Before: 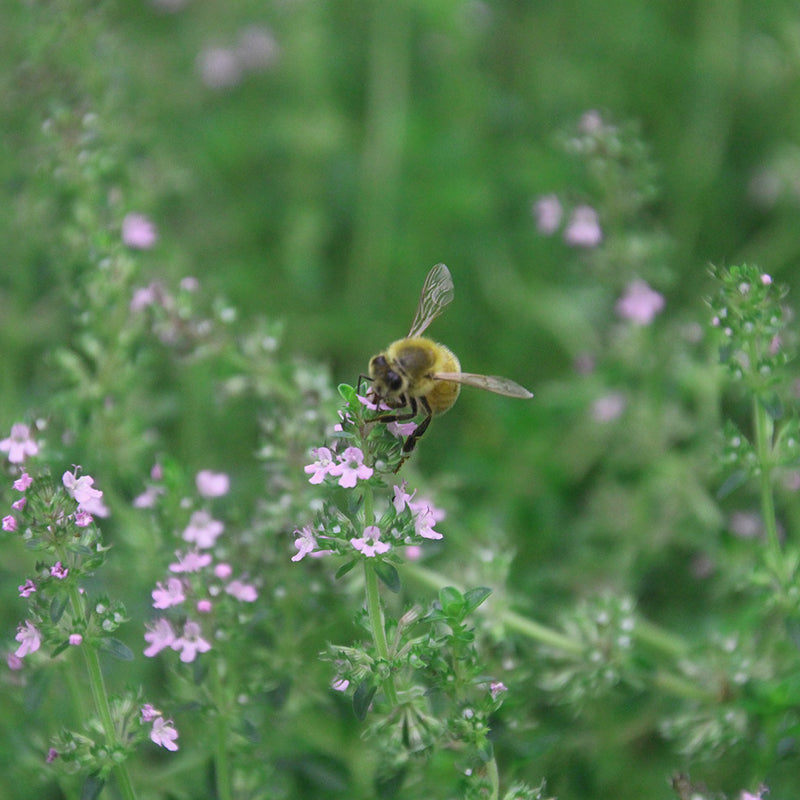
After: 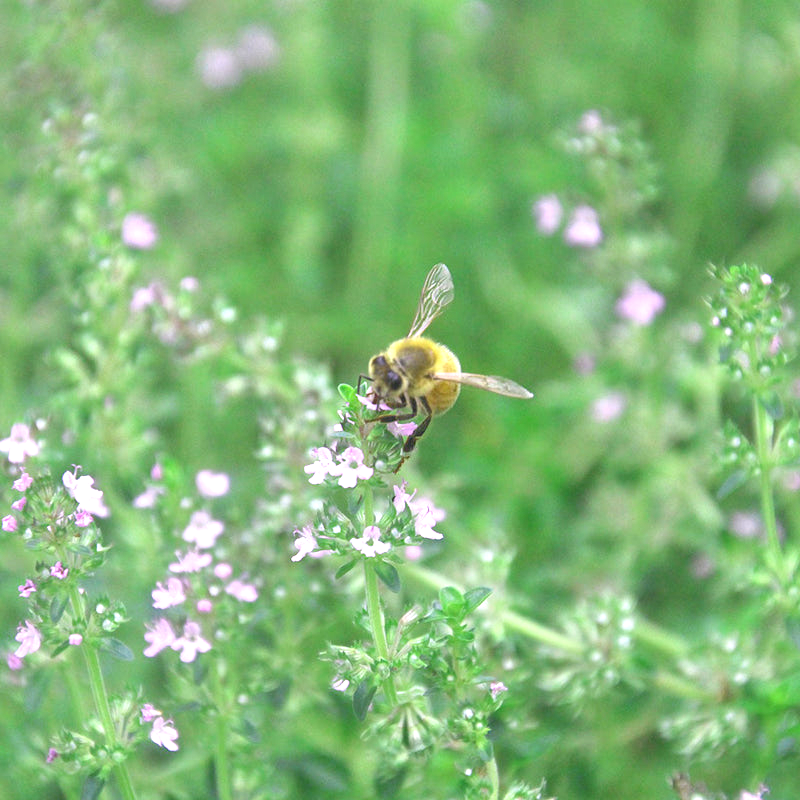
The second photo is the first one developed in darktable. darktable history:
white balance: red 1.009, blue 1.027
exposure: exposure 1 EV, compensate highlight preservation false
tone equalizer: -8 EV 1 EV, -7 EV 1 EV, -6 EV 1 EV, -5 EV 1 EV, -4 EV 1 EV, -3 EV 0.75 EV, -2 EV 0.5 EV, -1 EV 0.25 EV
